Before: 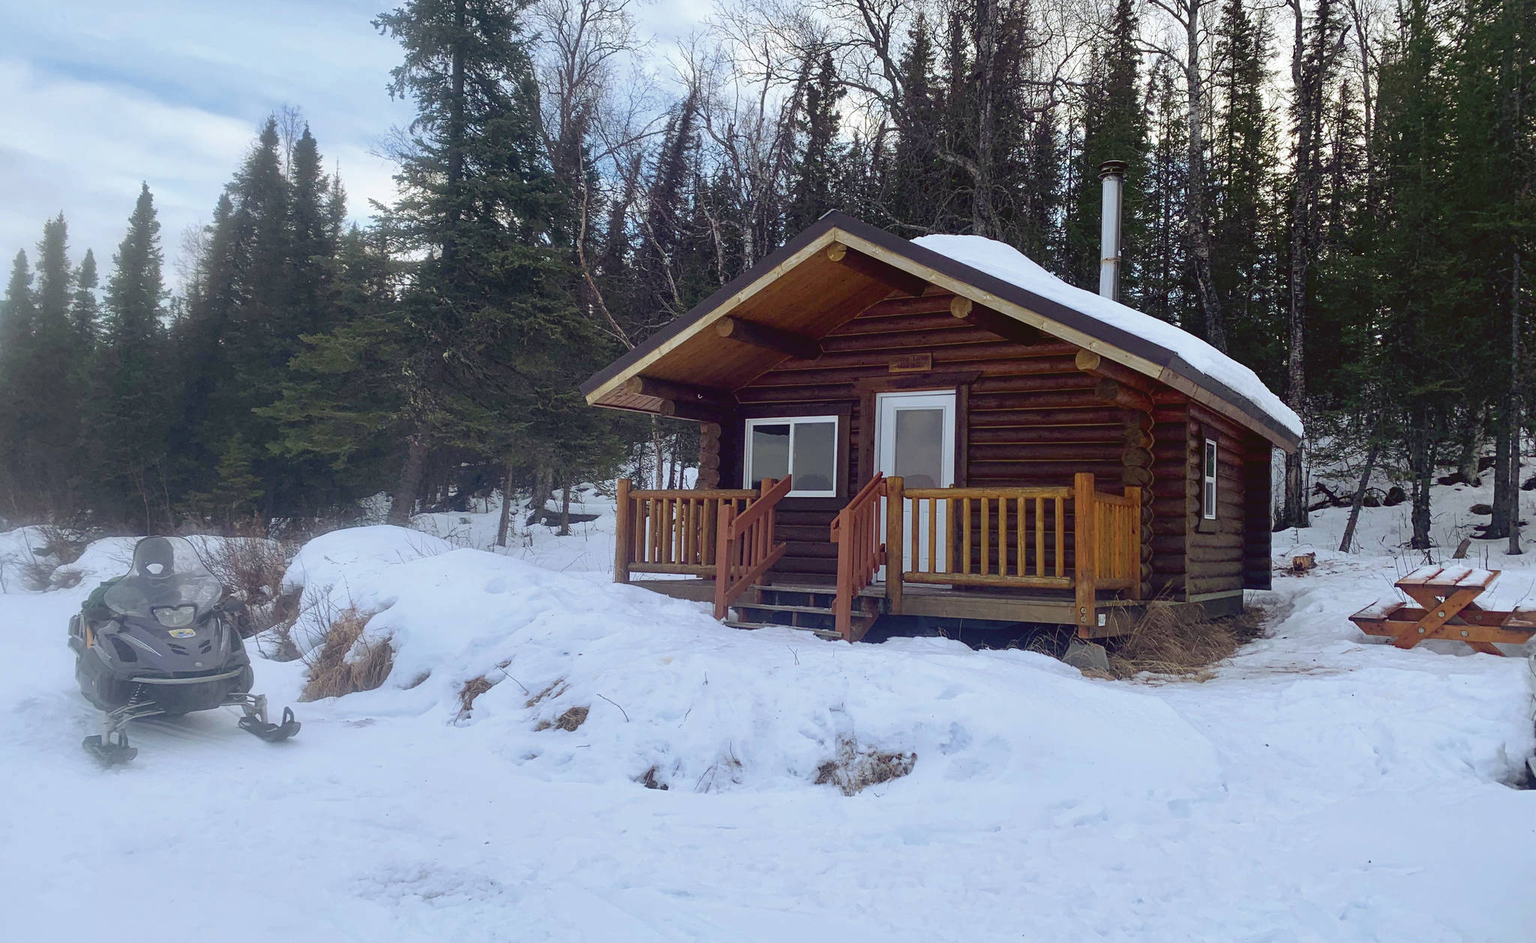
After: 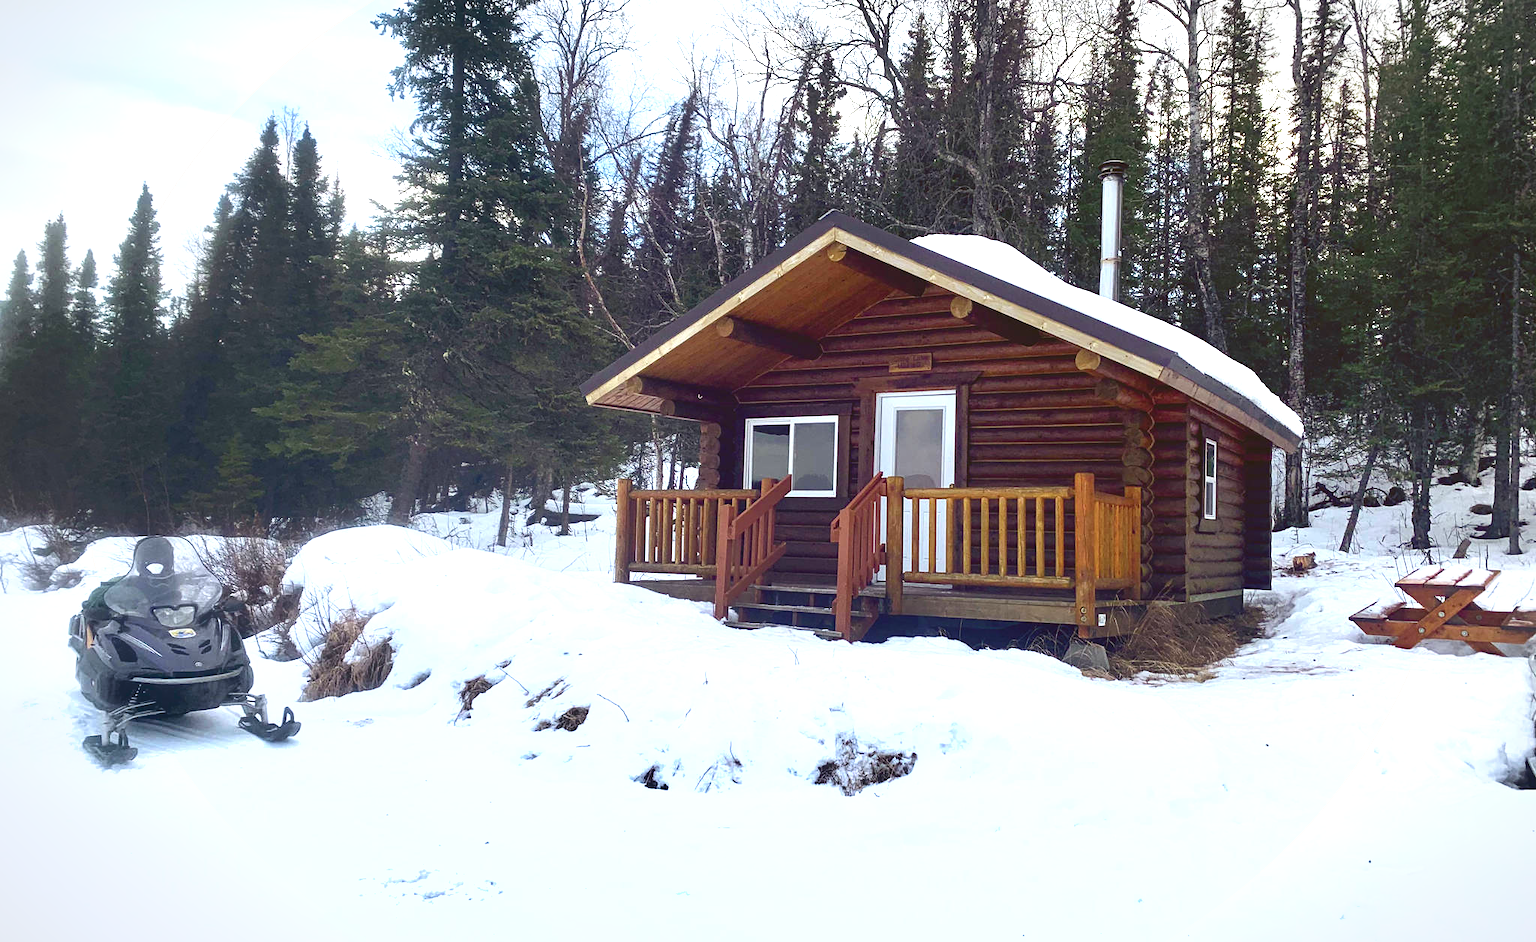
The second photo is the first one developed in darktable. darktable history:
shadows and highlights: radius 336.12, shadows 29.06, soften with gaussian
vignetting: fall-off start 88.79%, fall-off radius 43.58%, brightness -0.207, width/height ratio 1.153, unbound false
exposure: black level correction 0, exposure 1.106 EV, compensate exposure bias true, compensate highlight preservation false
